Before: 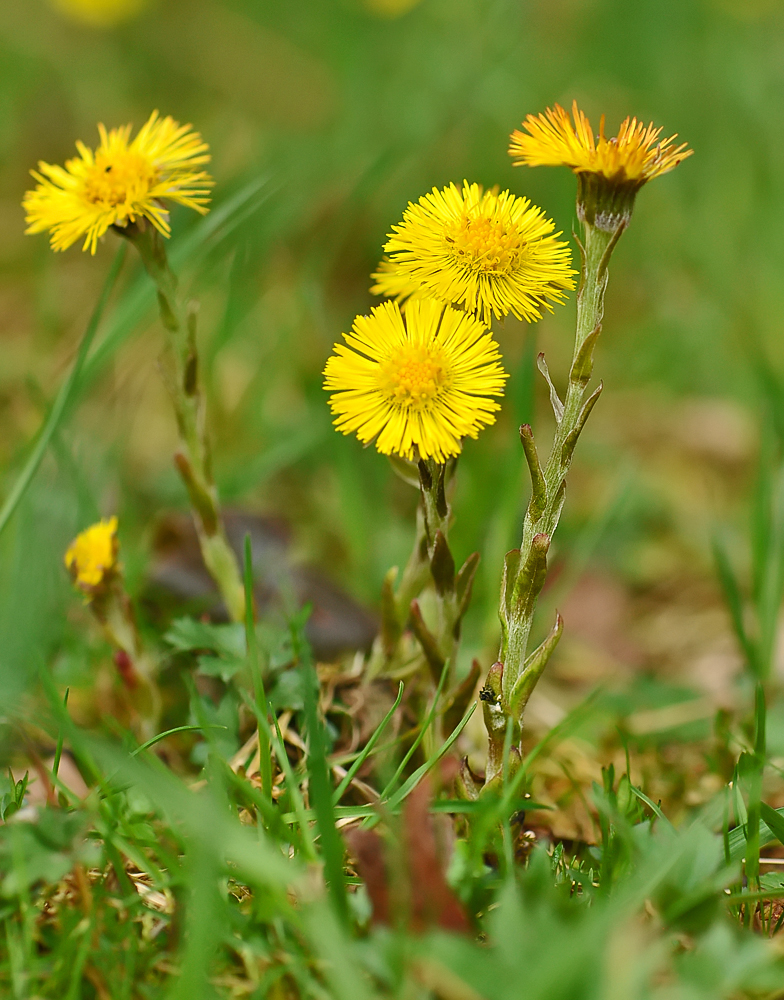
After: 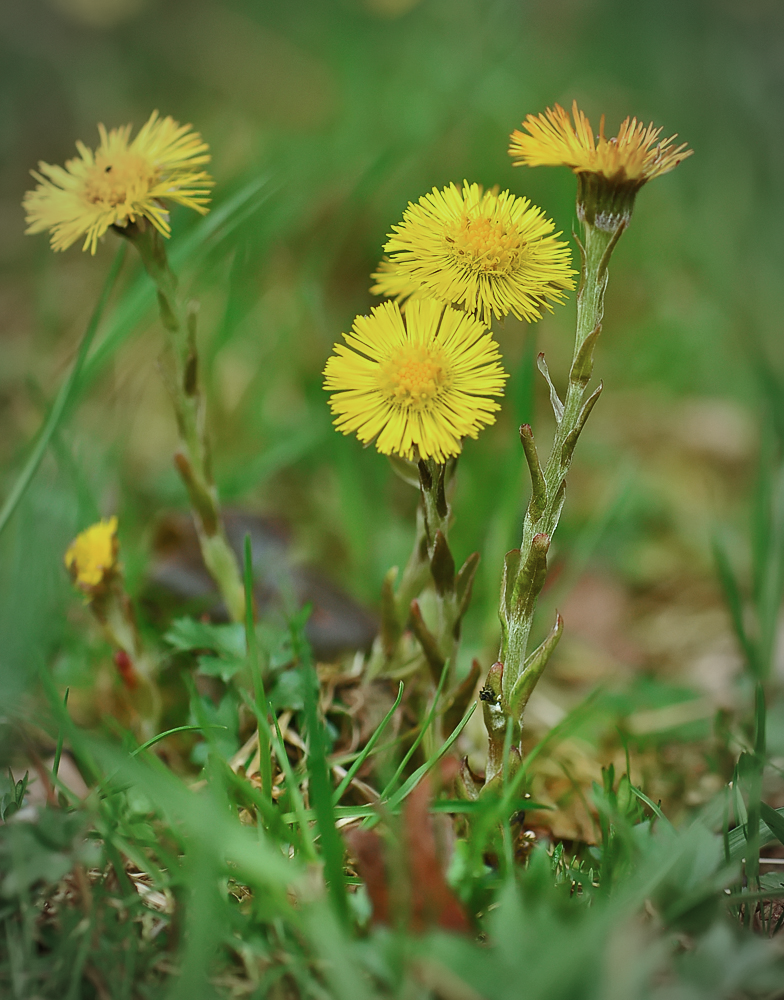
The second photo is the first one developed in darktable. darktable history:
color zones: curves: ch0 [(0, 0.5) (0.143, 0.5) (0.286, 0.456) (0.429, 0.5) (0.571, 0.5) (0.714, 0.5) (0.857, 0.5) (1, 0.5)]; ch1 [(0, 0.5) (0.143, 0.5) (0.286, 0.422) (0.429, 0.5) (0.571, 0.5) (0.714, 0.5) (0.857, 0.5) (1, 0.5)]
vignetting: automatic ratio true
color calibration: illuminant Planckian (black body), x 0.368, y 0.361, temperature 4275.92 K
